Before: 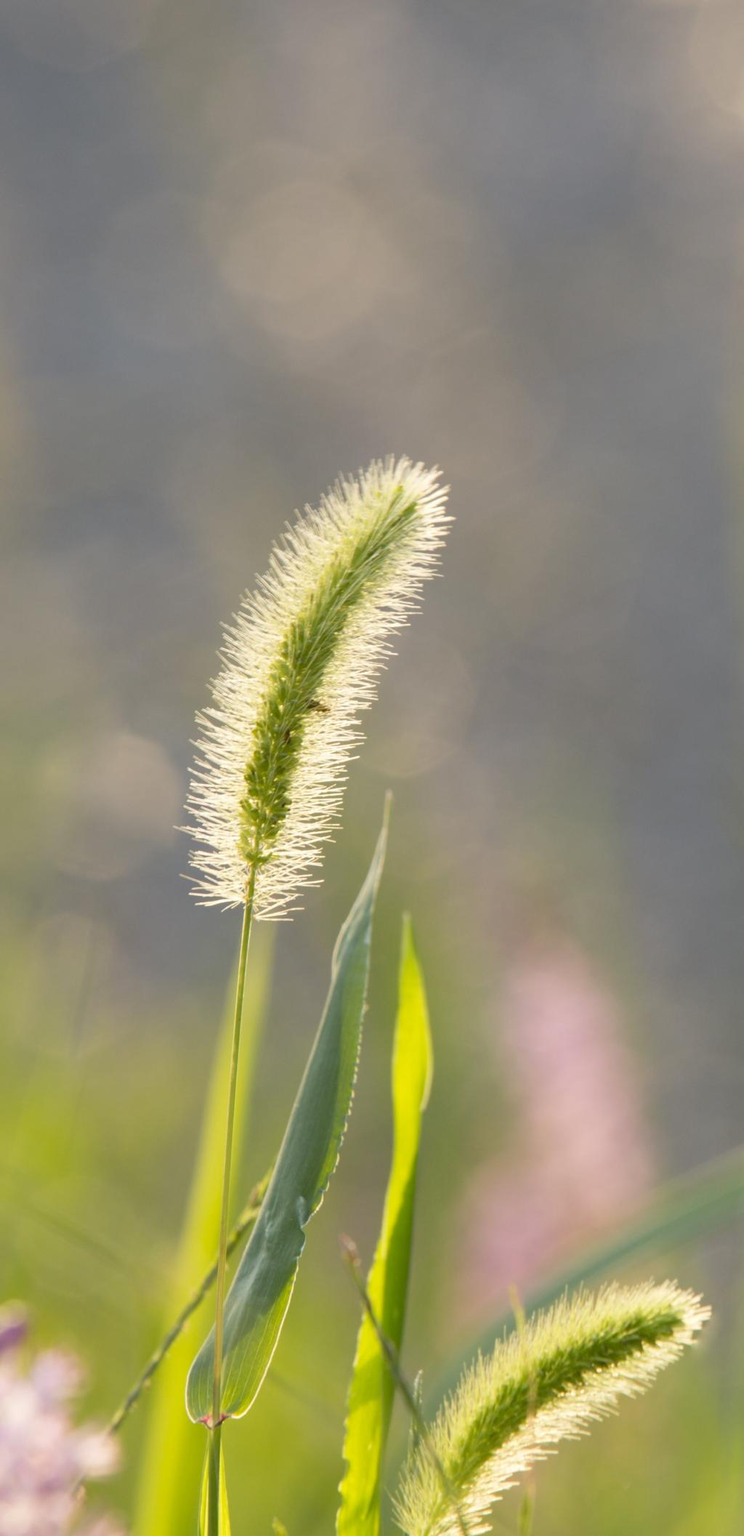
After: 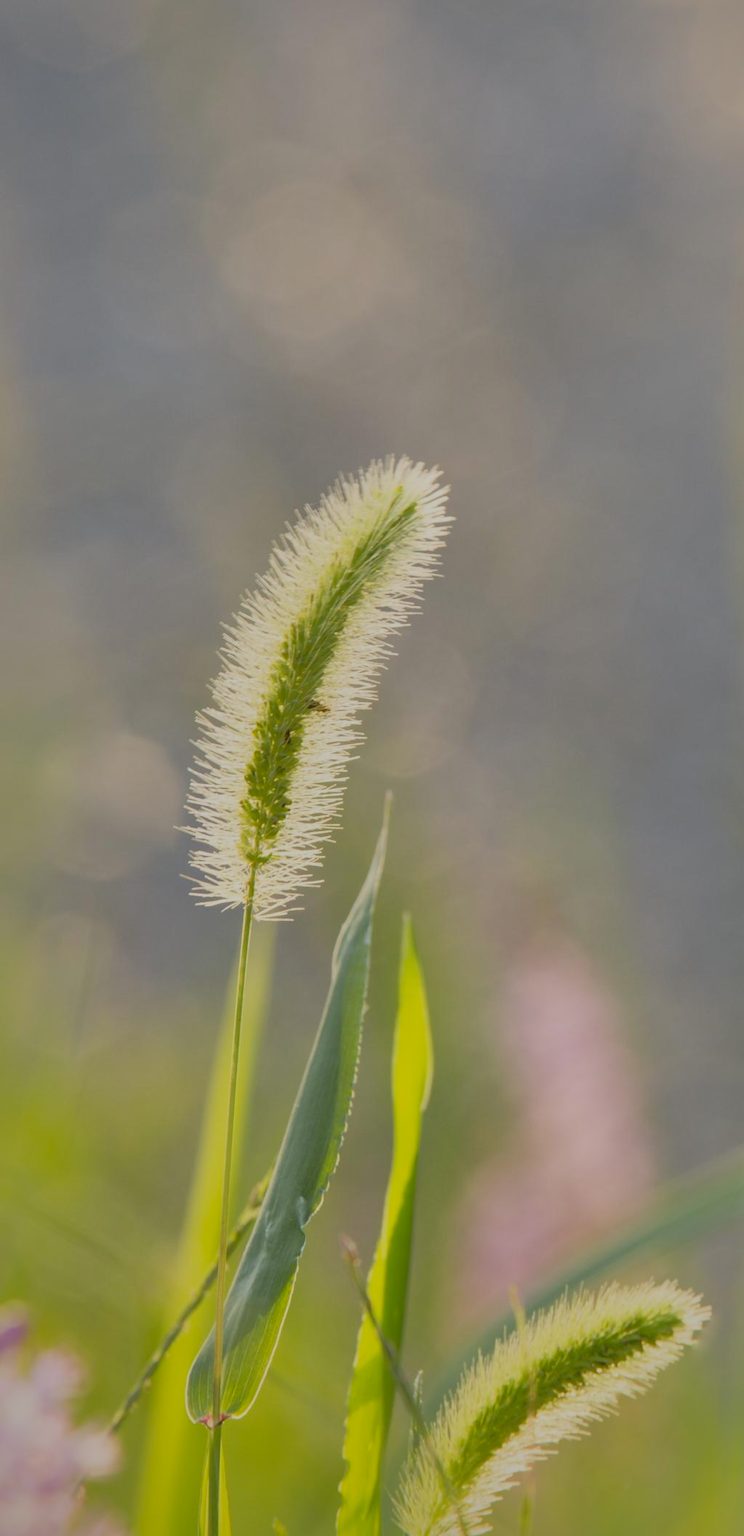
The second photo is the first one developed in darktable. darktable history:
filmic rgb: black relative exposure -7.65 EV, white relative exposure 4.56 EV, hardness 3.61
shadows and highlights: shadows 39.13, highlights -74.81
